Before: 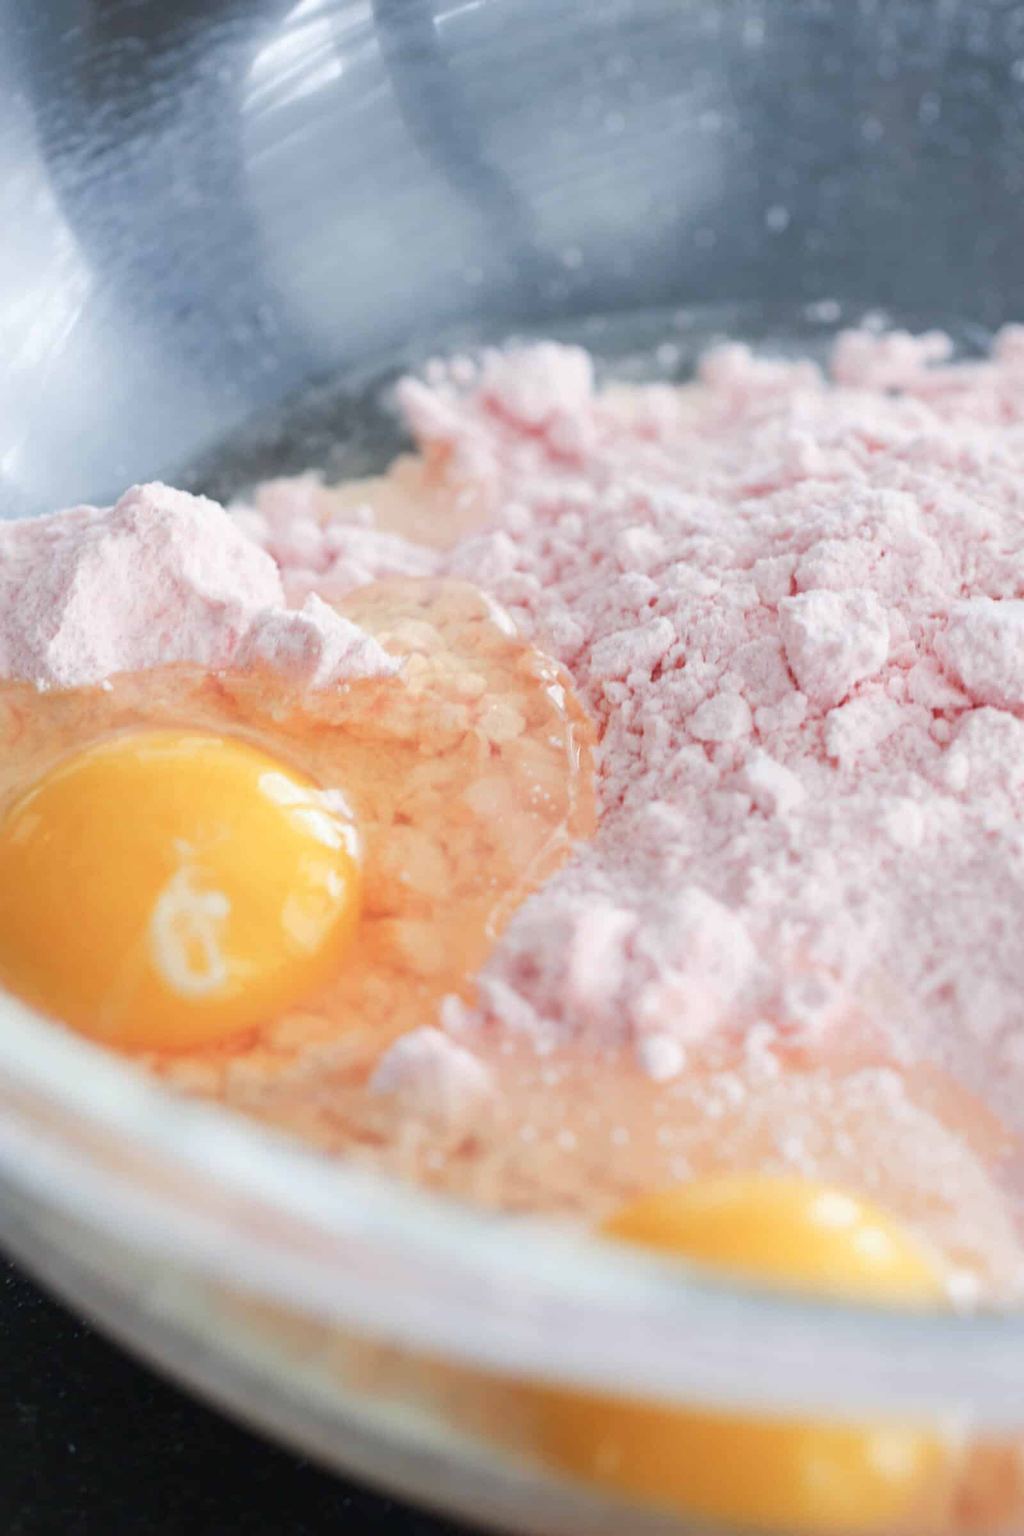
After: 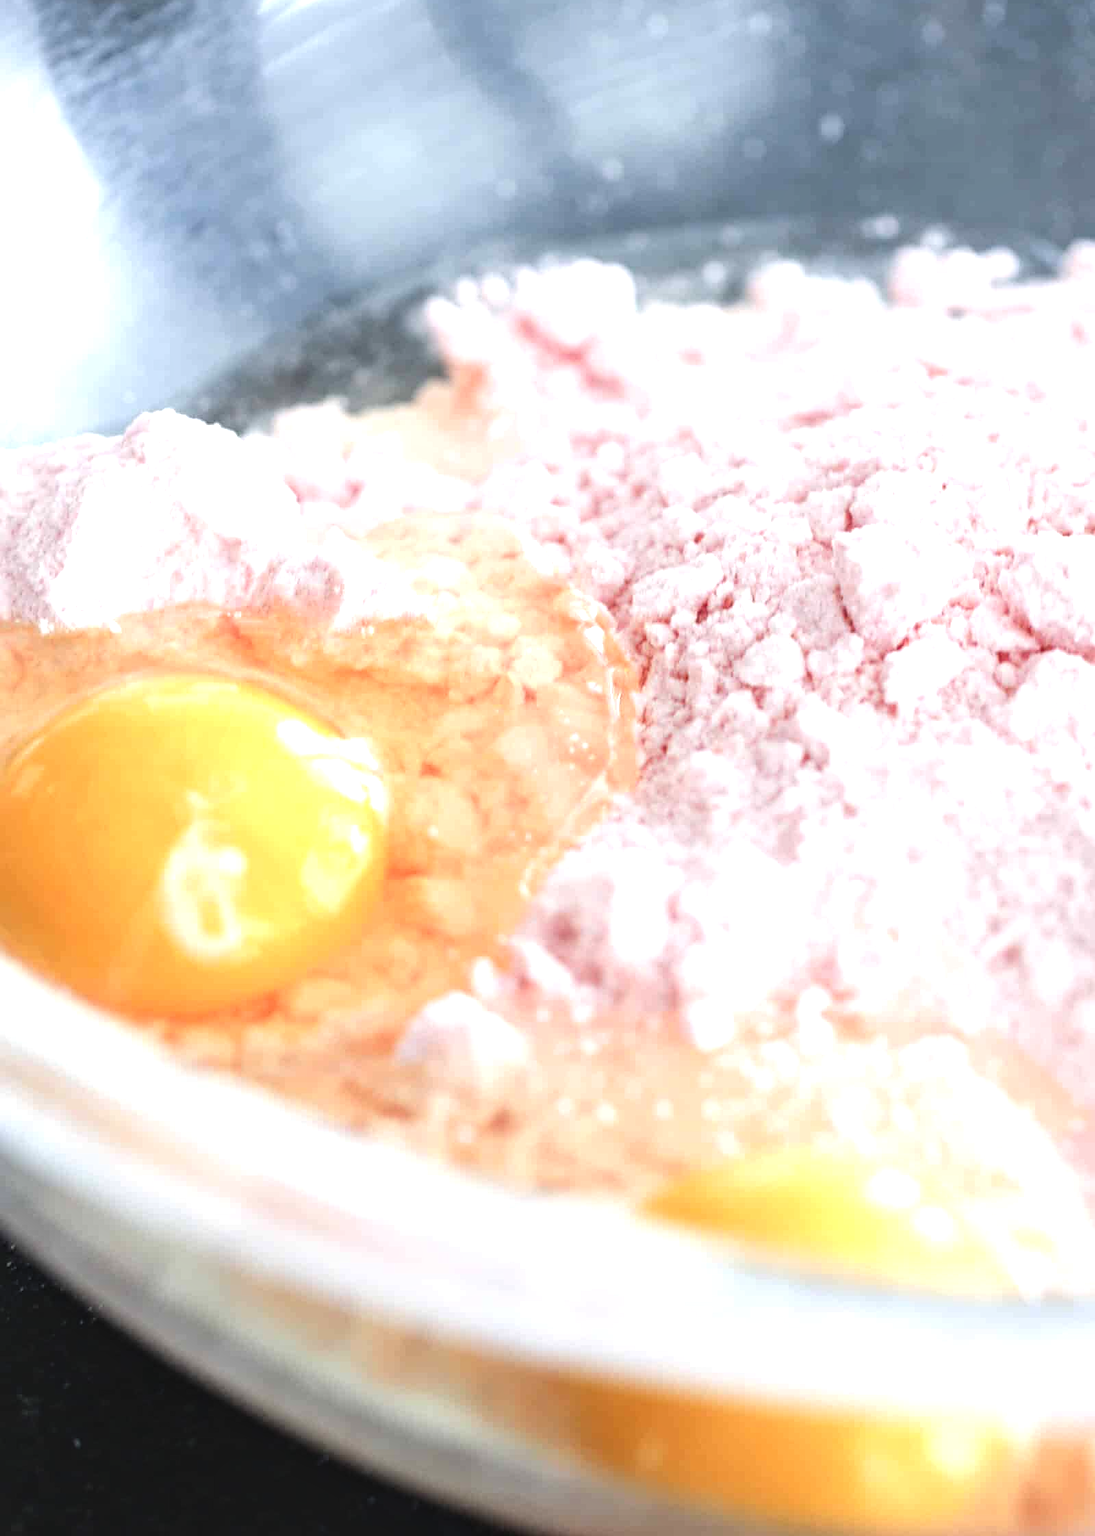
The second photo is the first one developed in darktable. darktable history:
sharpen: amount 0.215
local contrast: on, module defaults
crop and rotate: top 6.466%
tone equalizer: -8 EV -0.728 EV, -7 EV -0.71 EV, -6 EV -0.597 EV, -5 EV -0.399 EV, -3 EV 0.365 EV, -2 EV 0.6 EV, -1 EV 0.682 EV, +0 EV 0.761 EV
